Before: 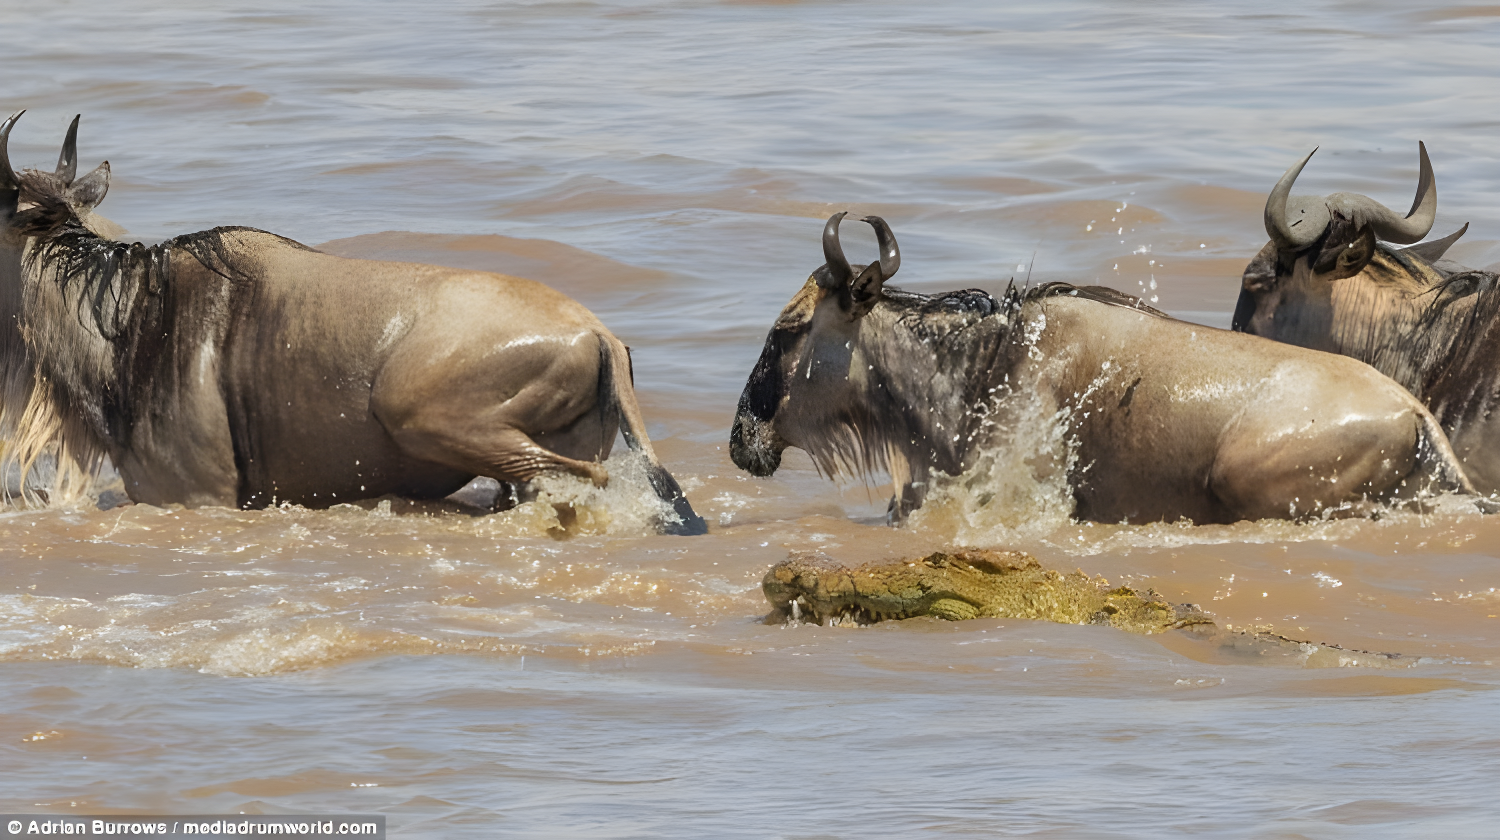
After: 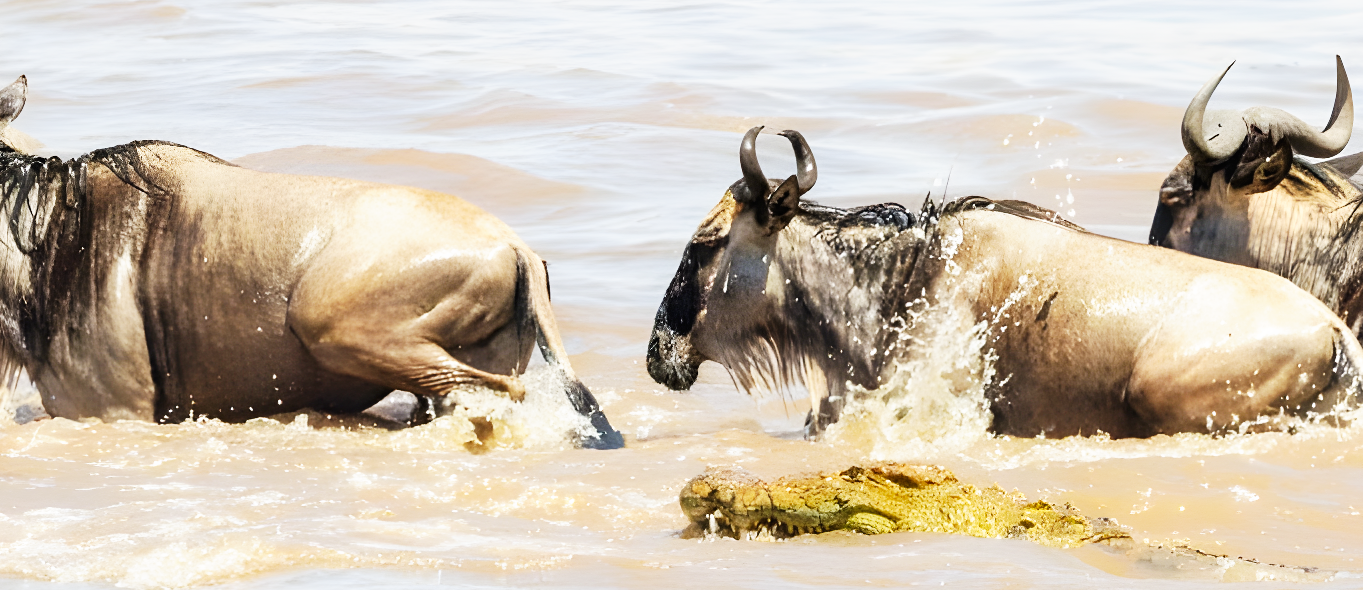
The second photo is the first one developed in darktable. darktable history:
crop: left 5.596%, top 10.314%, right 3.534%, bottom 19.395%
base curve: curves: ch0 [(0, 0) (0.007, 0.004) (0.027, 0.03) (0.046, 0.07) (0.207, 0.54) (0.442, 0.872) (0.673, 0.972) (1, 1)], preserve colors none
